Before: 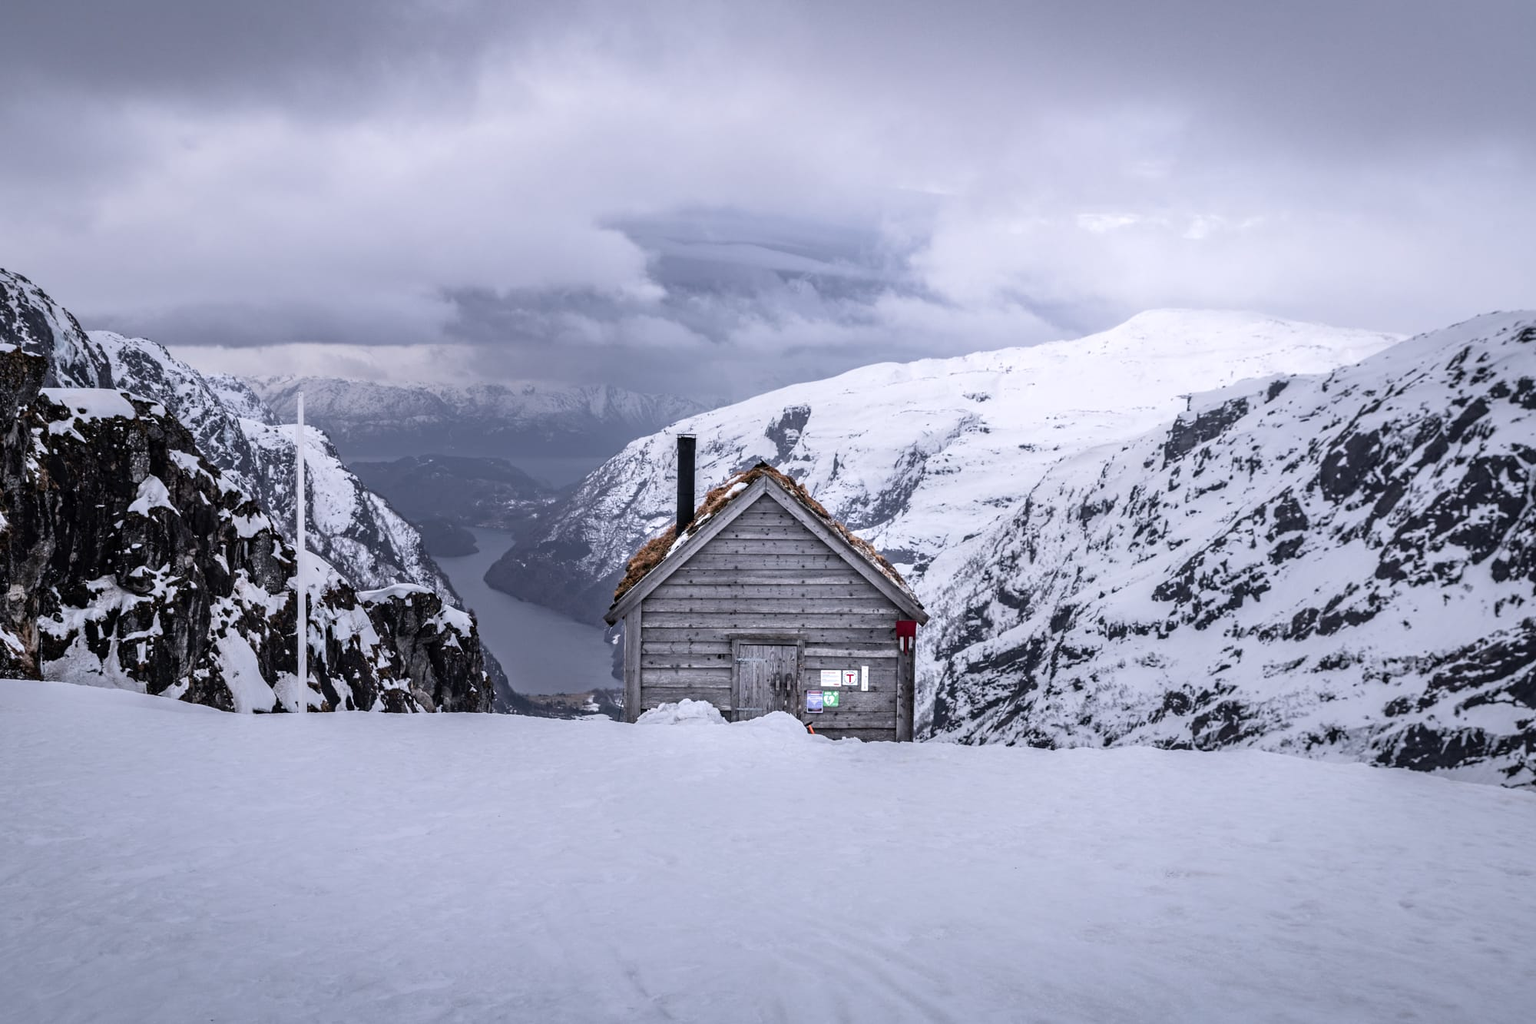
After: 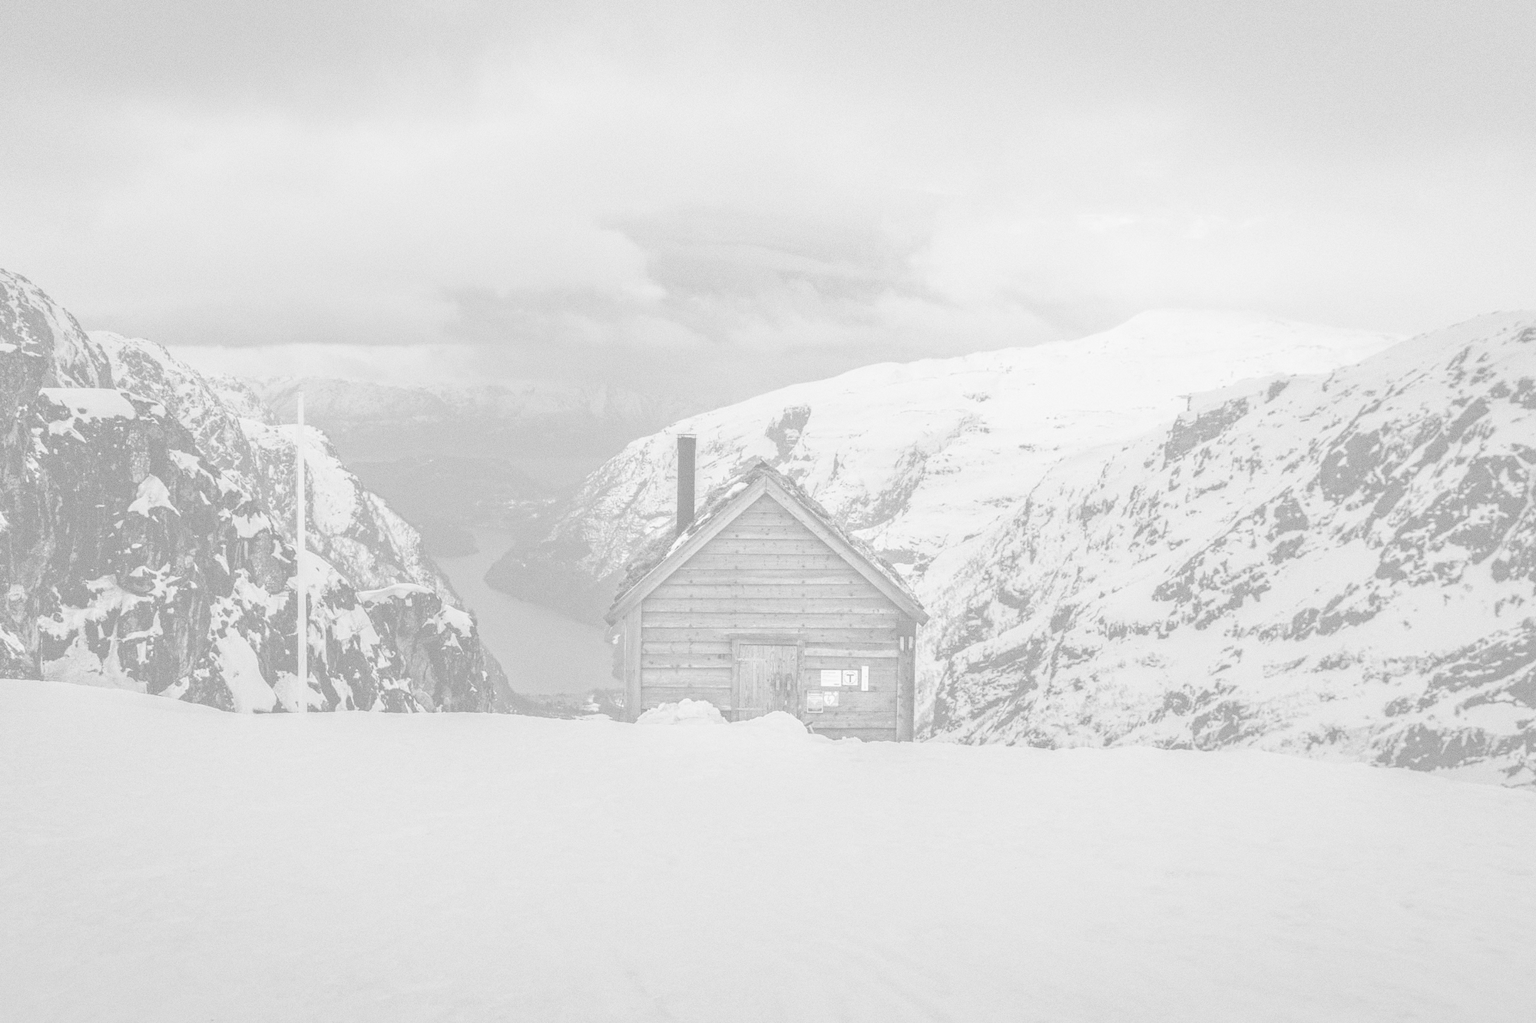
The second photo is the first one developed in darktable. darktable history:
grain: coarseness 0.47 ISO
colorize: hue 331.2°, saturation 75%, source mix 30.28%, lightness 70.52%, version 1
monochrome: on, module defaults
